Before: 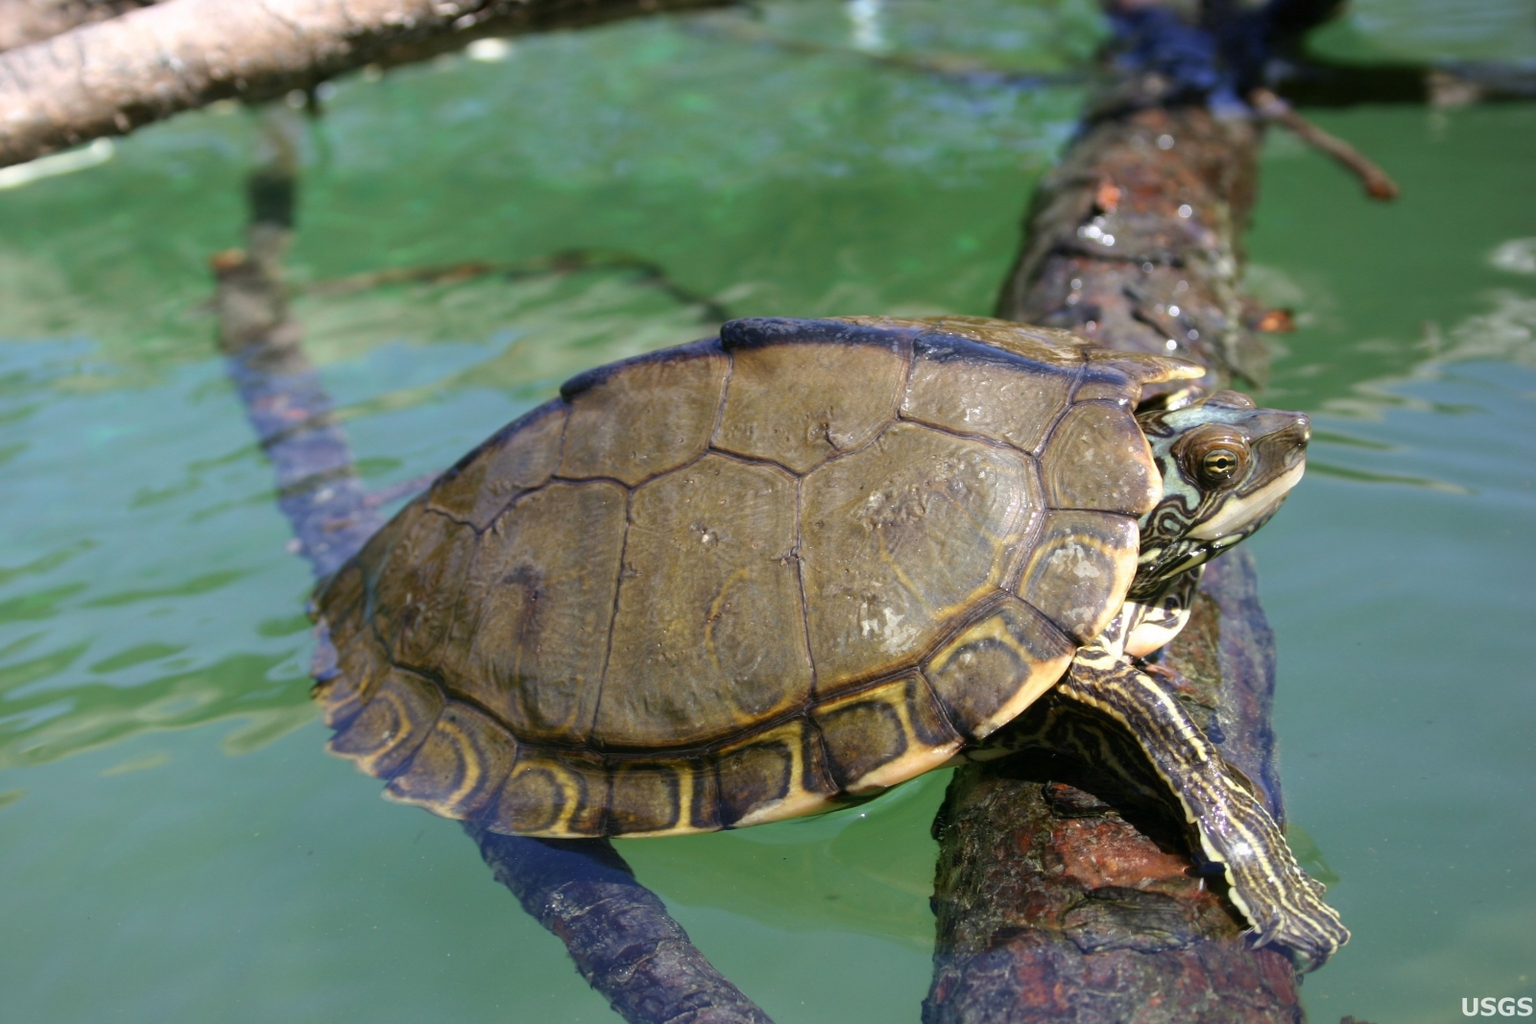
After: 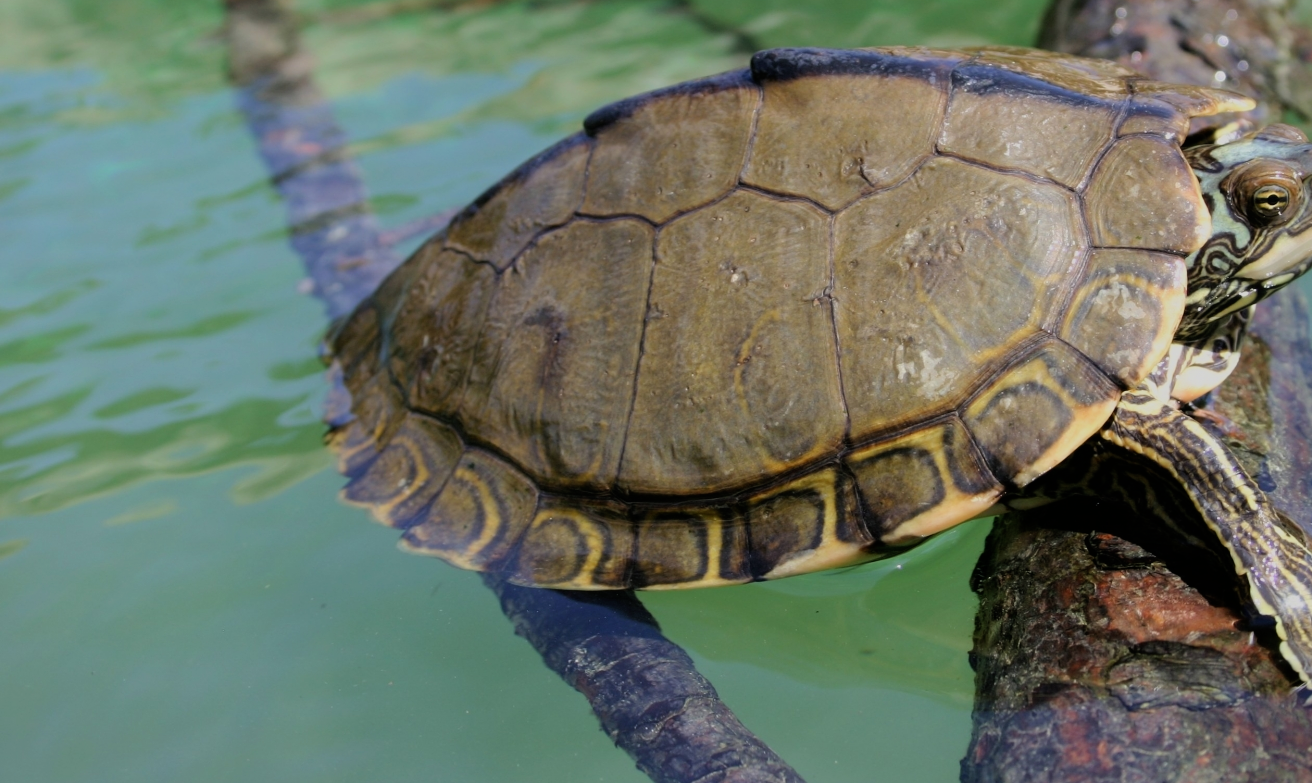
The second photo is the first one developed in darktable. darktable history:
crop: top 26.531%, right 17.959%
filmic rgb: black relative exposure -7.65 EV, white relative exposure 4.56 EV, hardness 3.61, color science v6 (2022)
